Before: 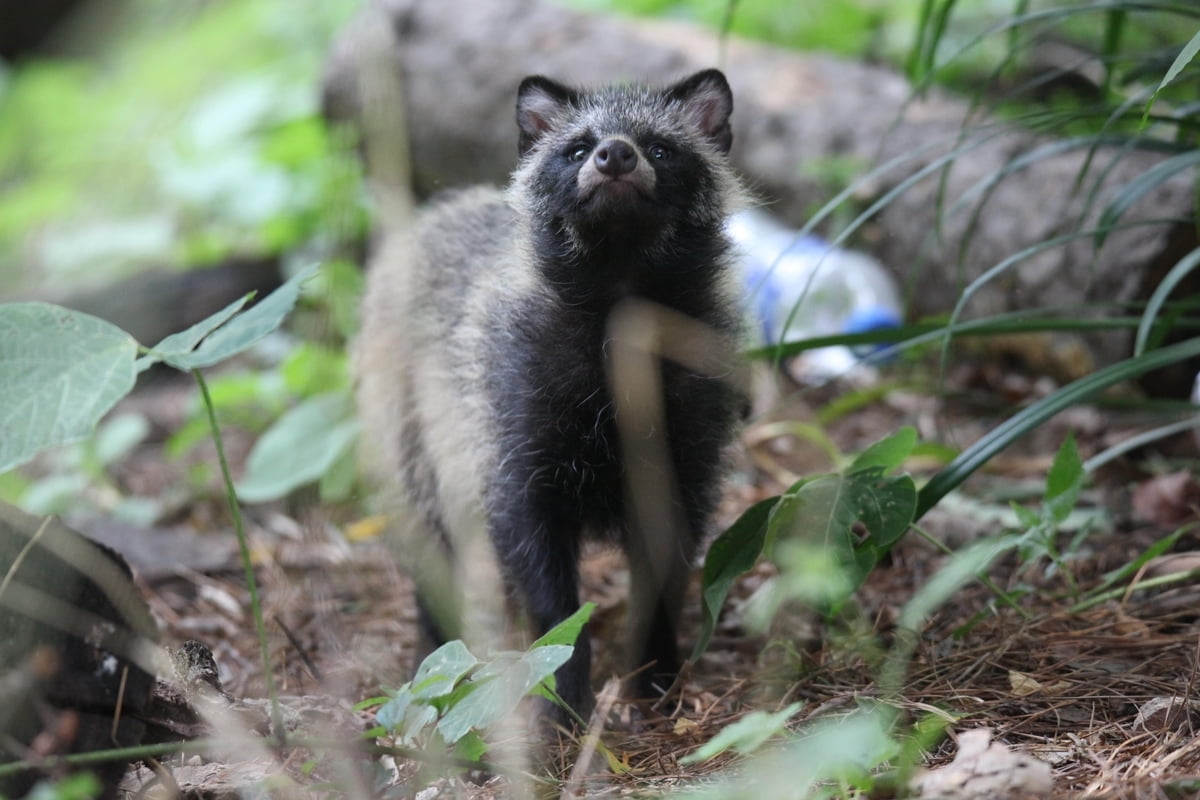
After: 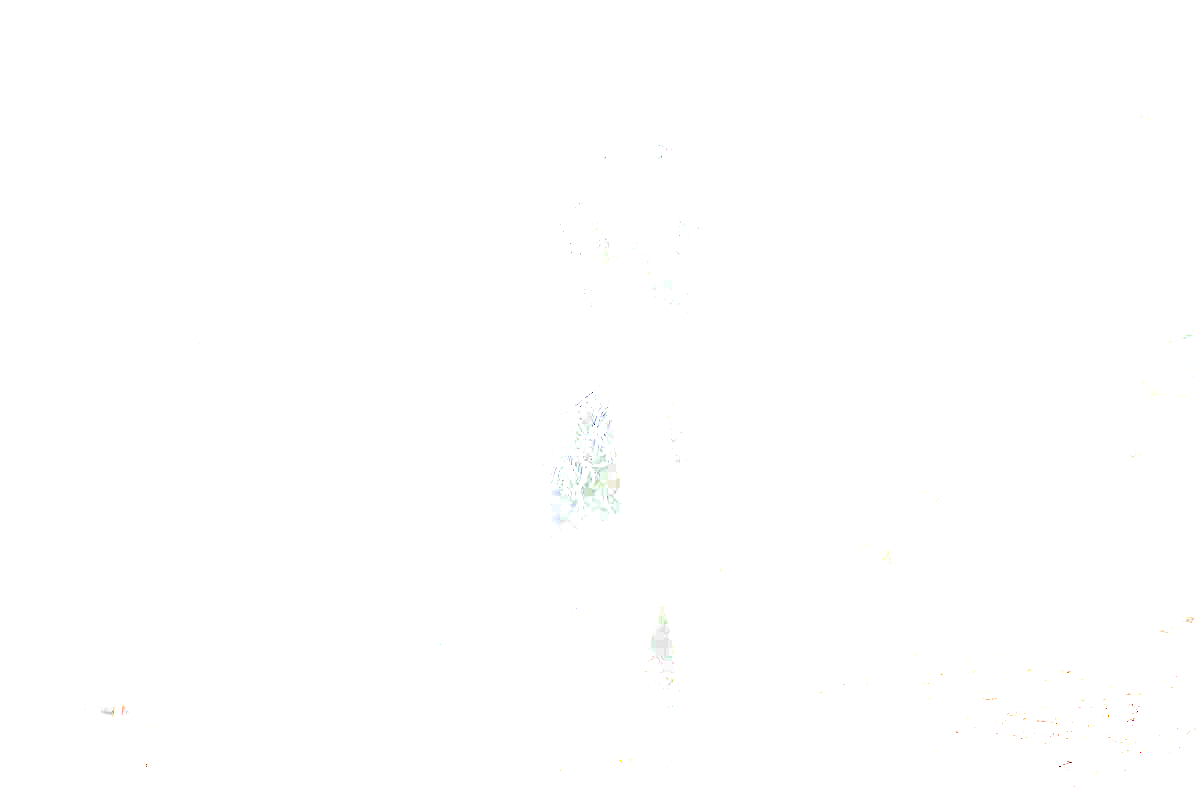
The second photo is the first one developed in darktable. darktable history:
local contrast: highlights 100%, shadows 100%, detail 120%, midtone range 0.2
exposure: exposure 8 EV, compensate highlight preservation false
base curve: exposure shift 0, preserve colors none
sharpen: amount 0.2
